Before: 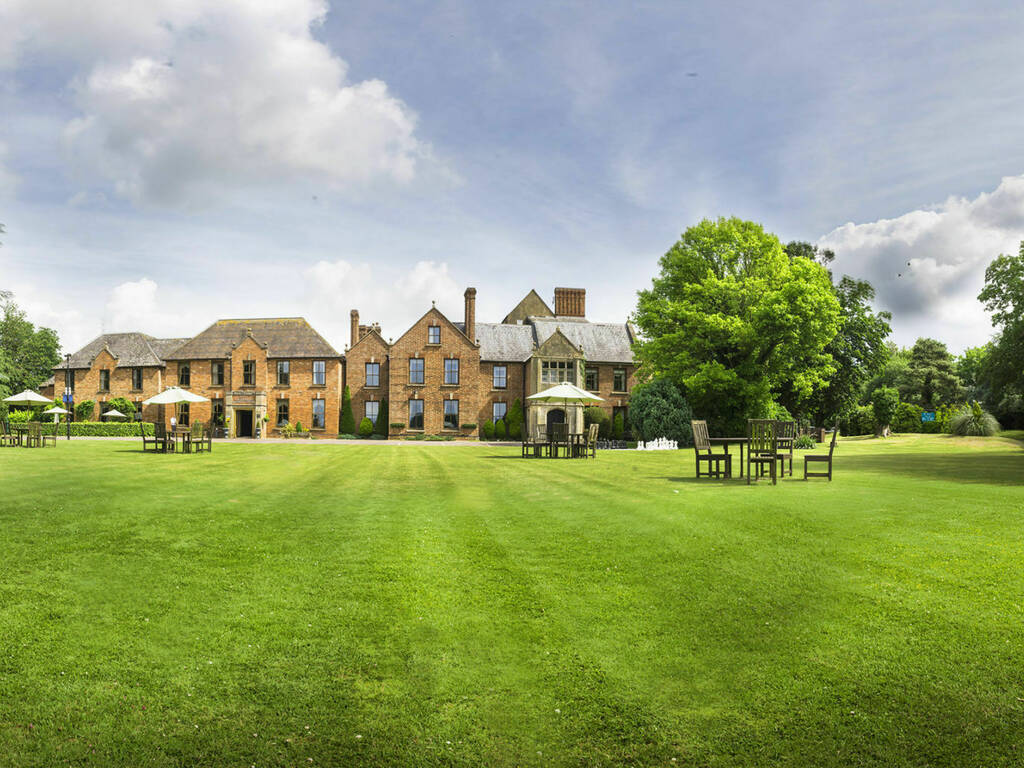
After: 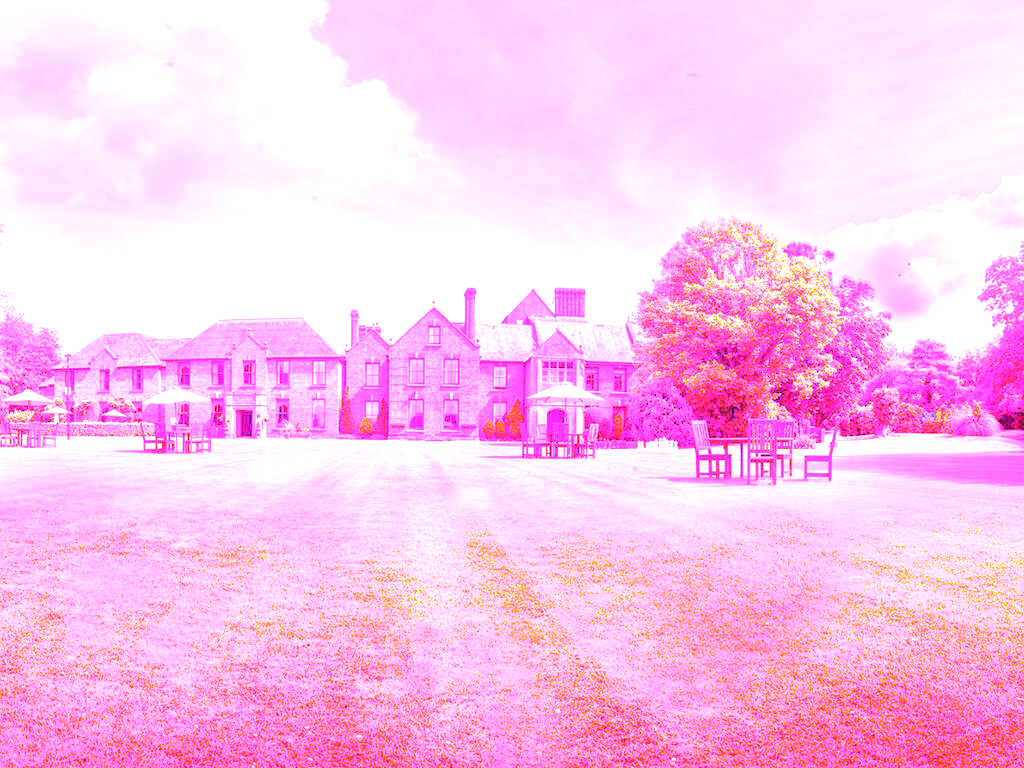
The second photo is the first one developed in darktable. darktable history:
white balance: red 8, blue 8
exposure: black level correction 0, exposure 0.7 EV, compensate exposure bias true, compensate highlight preservation false
